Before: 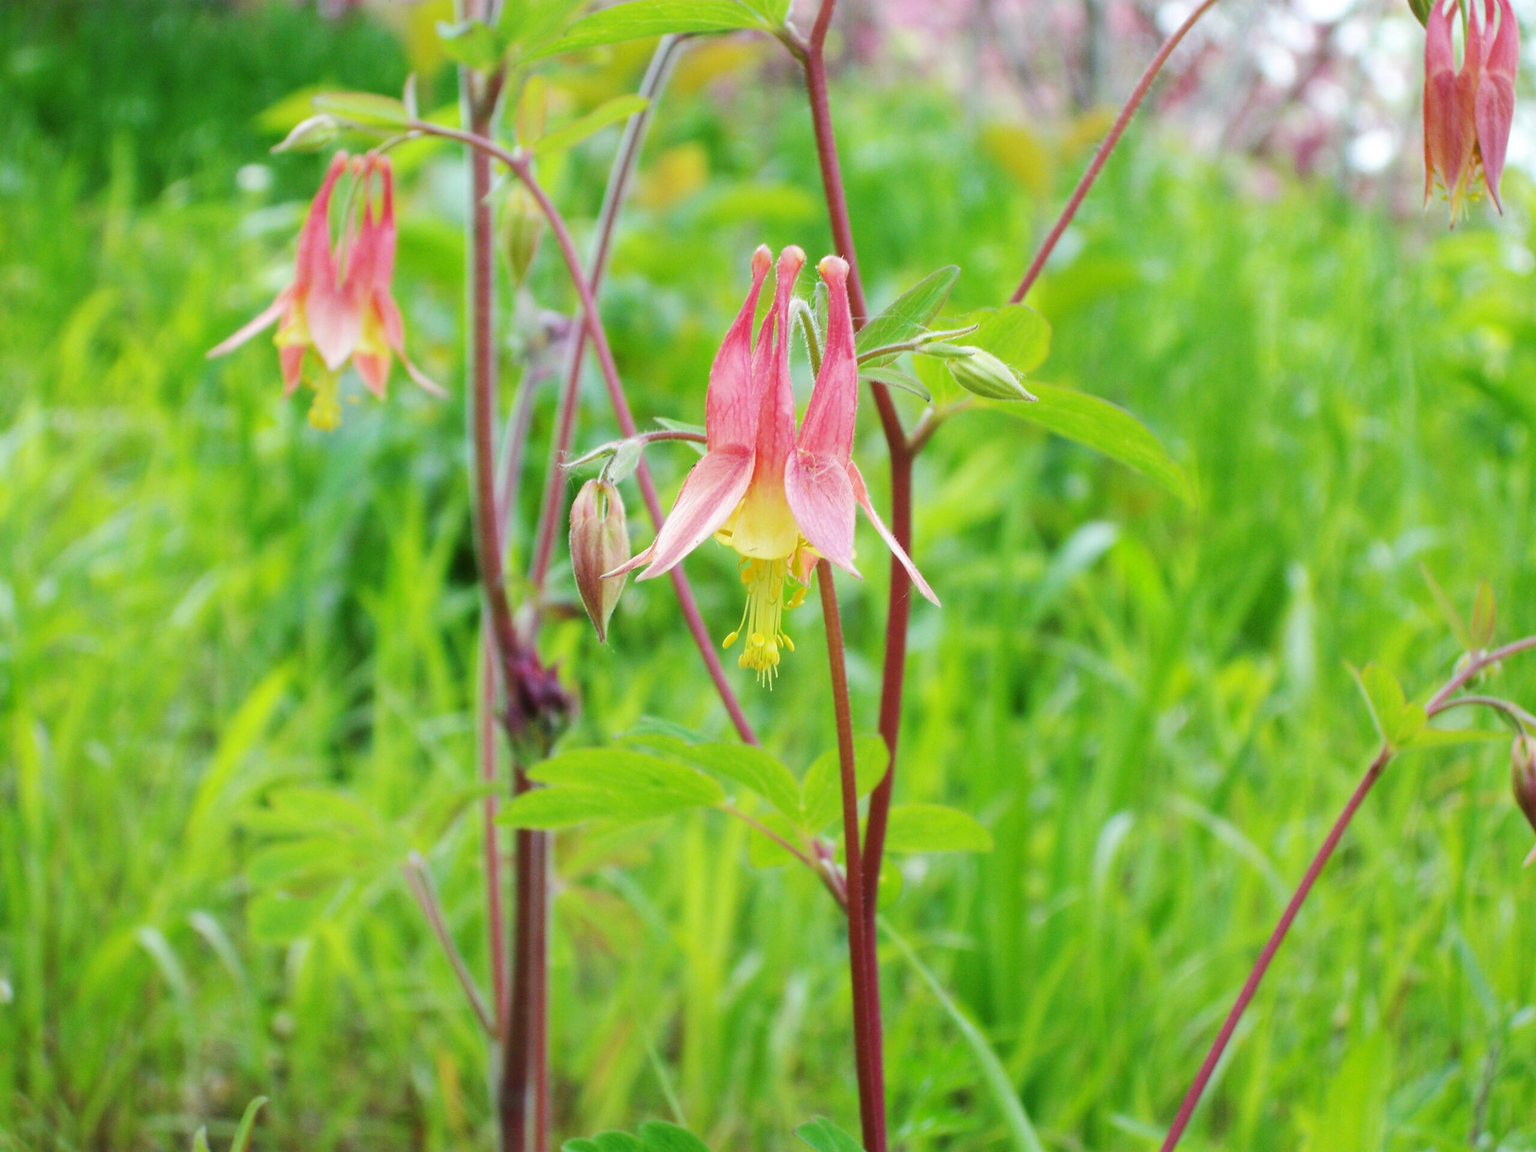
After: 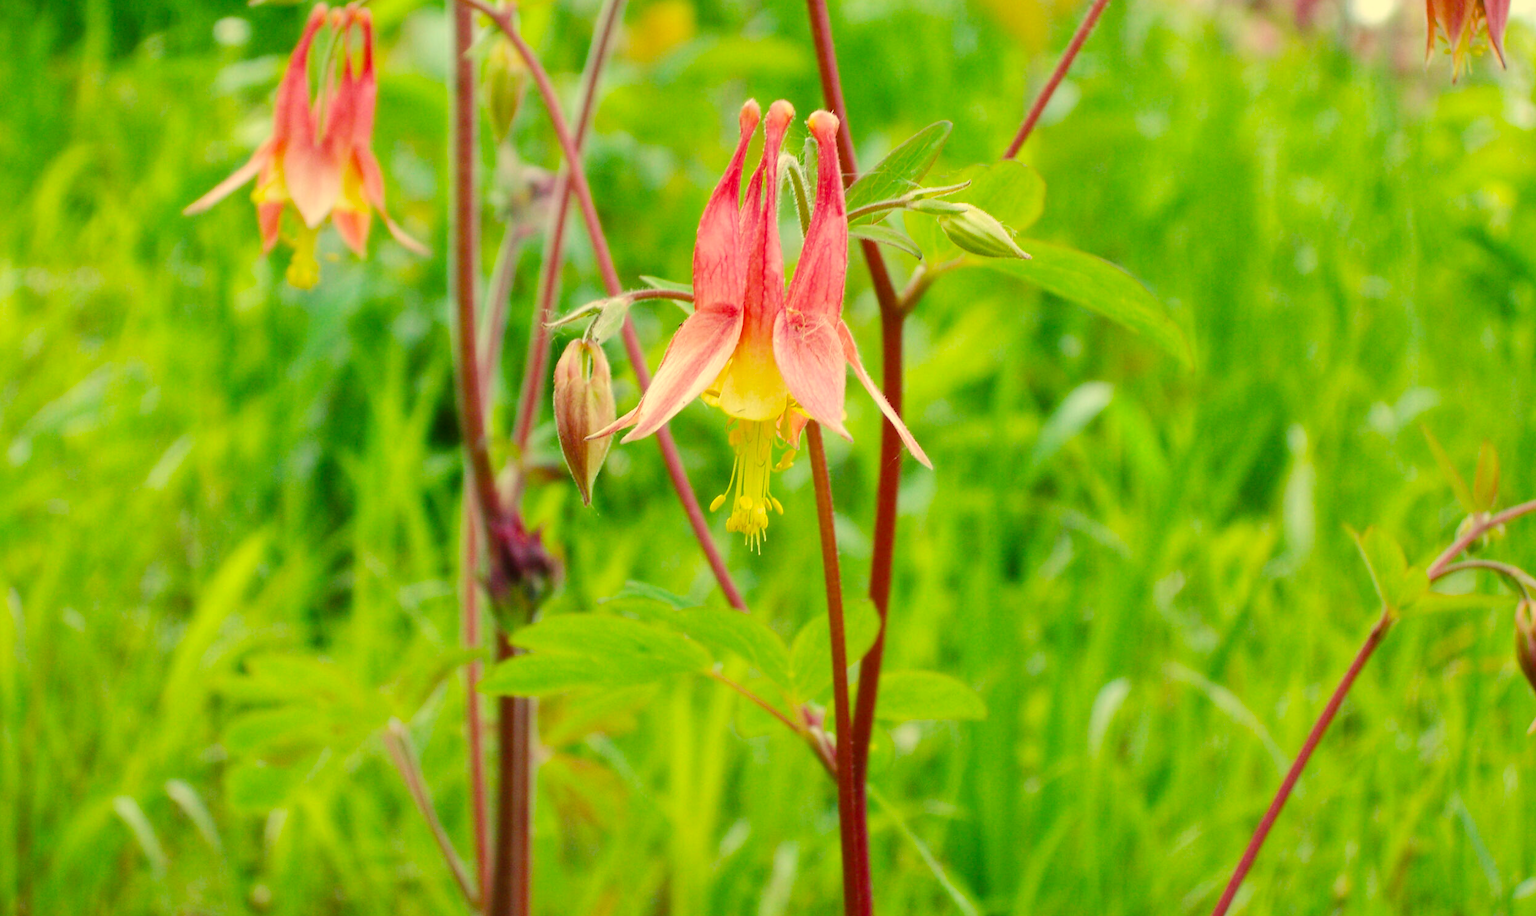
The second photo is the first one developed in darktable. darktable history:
color balance rgb: linear chroma grading › shadows -8%, linear chroma grading › global chroma 10%, perceptual saturation grading › global saturation 2%, perceptual saturation grading › highlights -2%, perceptual saturation grading › mid-tones 4%, perceptual saturation grading › shadows 8%, perceptual brilliance grading › global brilliance 2%, perceptual brilliance grading › highlights -4%, global vibrance 16%, saturation formula JzAzBz (2021)
exposure: compensate highlight preservation false
white balance: red 1.08, blue 0.791
crop and rotate: left 1.814%, top 12.818%, right 0.25%, bottom 9.225%
